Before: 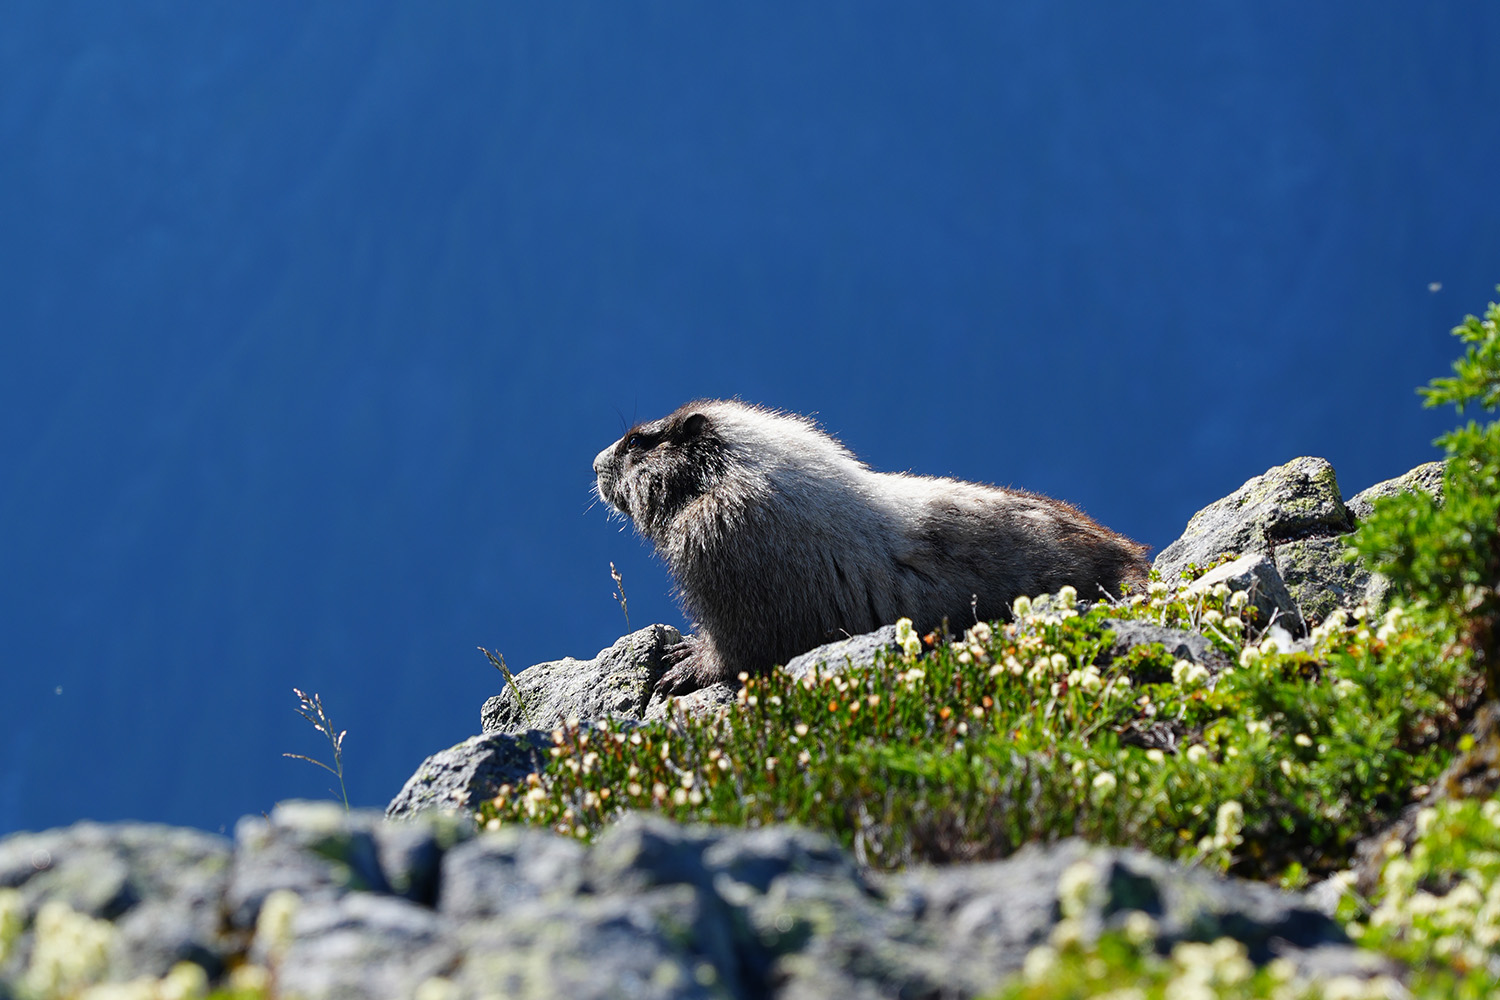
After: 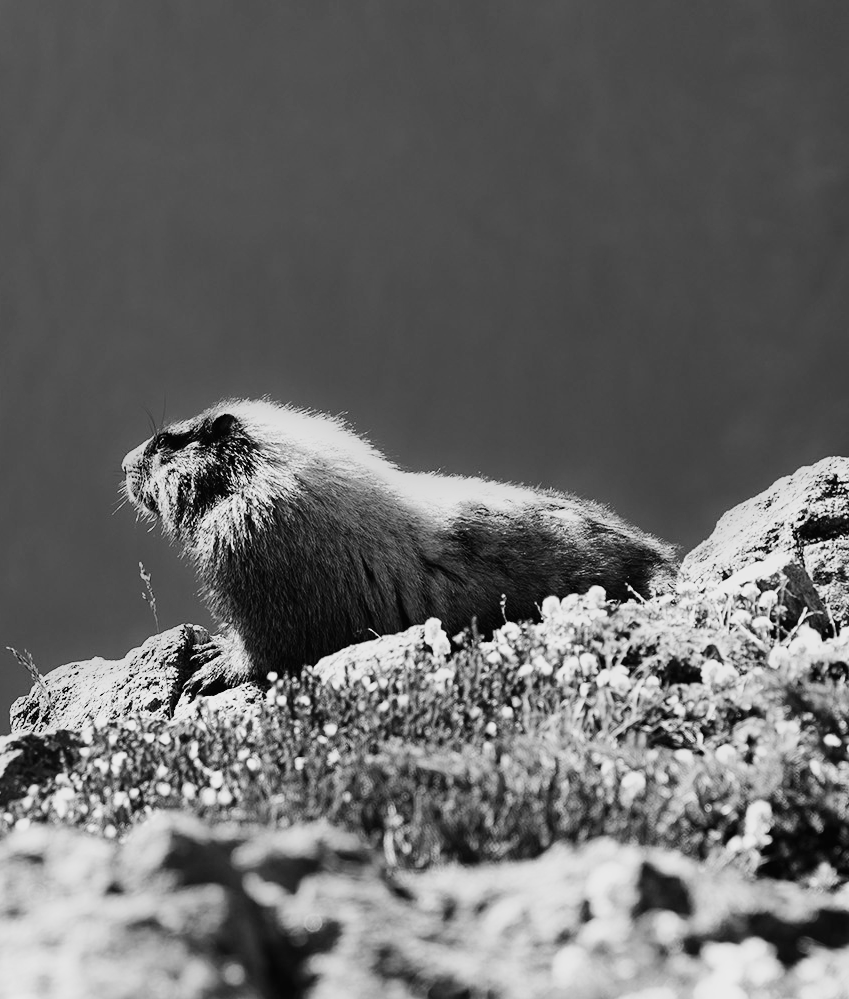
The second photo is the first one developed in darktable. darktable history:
base curve: curves: ch0 [(0, 0.003) (0.001, 0.002) (0.006, 0.004) (0.02, 0.022) (0.048, 0.086) (0.094, 0.234) (0.162, 0.431) (0.258, 0.629) (0.385, 0.8) (0.548, 0.918) (0.751, 0.988) (1, 1)], preserve colors none
crop: left 31.458%, top 0%, right 11.876%
monochrome: a 26.22, b 42.67, size 0.8
